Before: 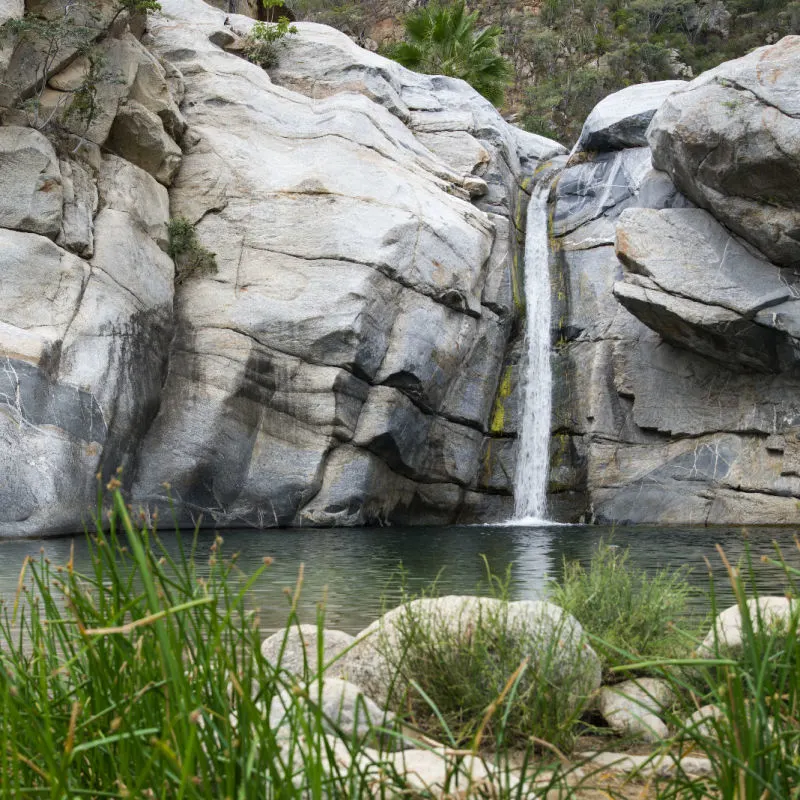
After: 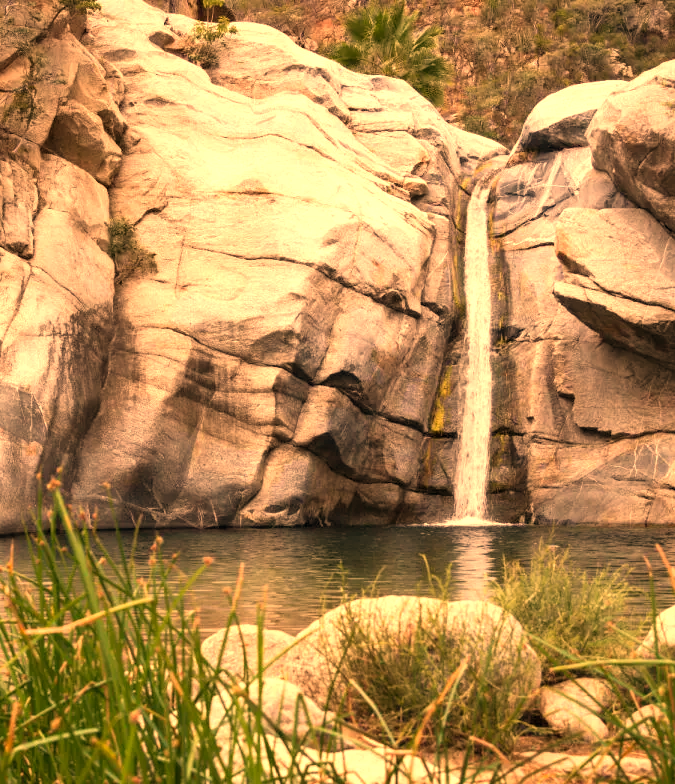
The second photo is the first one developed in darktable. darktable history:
white balance: red 1.467, blue 0.684
crop: left 7.598%, right 7.873%
levels: levels [0, 0.476, 0.951]
exposure: exposure 0.2 EV, compensate highlight preservation false
